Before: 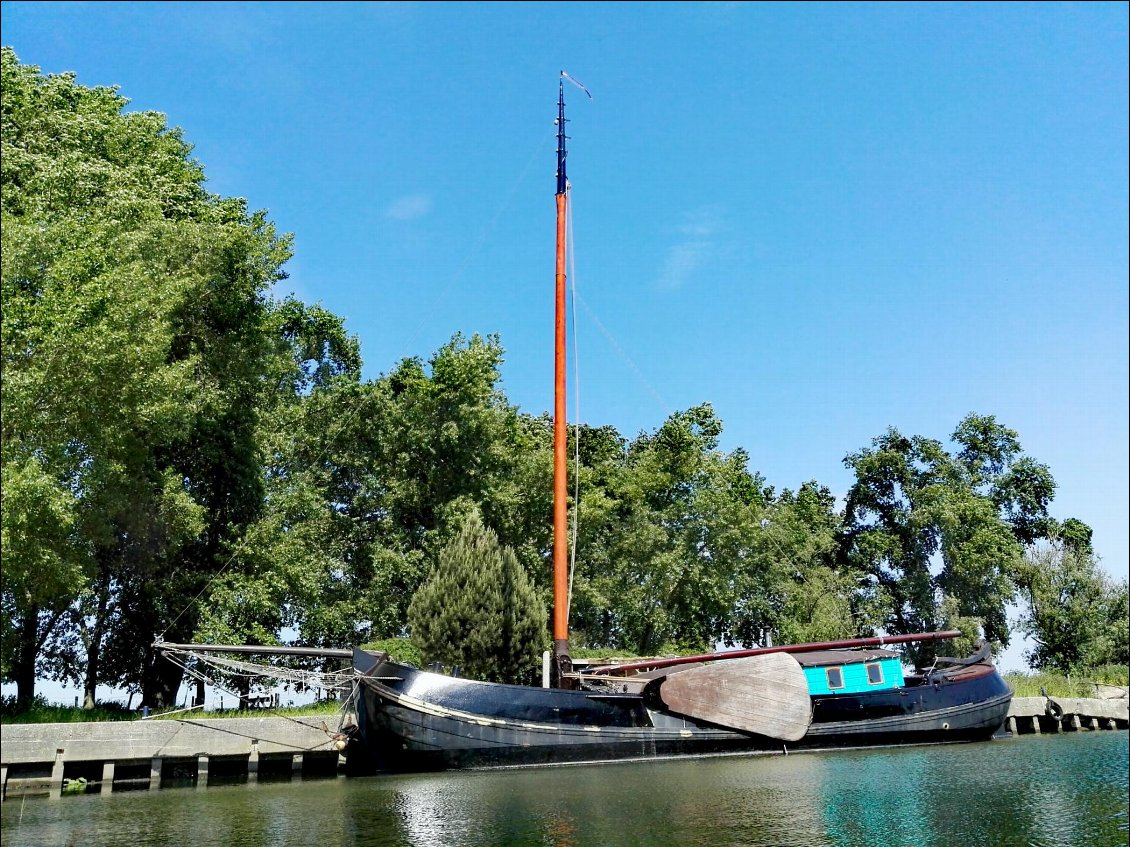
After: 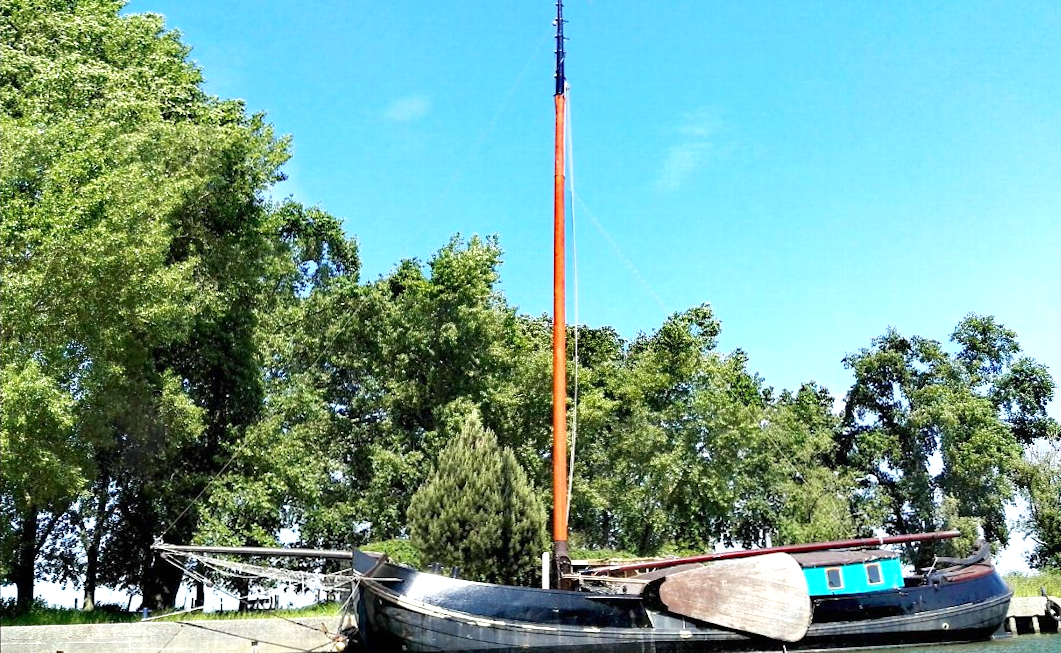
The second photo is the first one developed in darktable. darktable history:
exposure: black level correction 0, exposure 0.696 EV, compensate exposure bias true, compensate highlight preservation false
crop and rotate: angle 0.111°, top 11.607%, right 5.79%, bottom 11.032%
